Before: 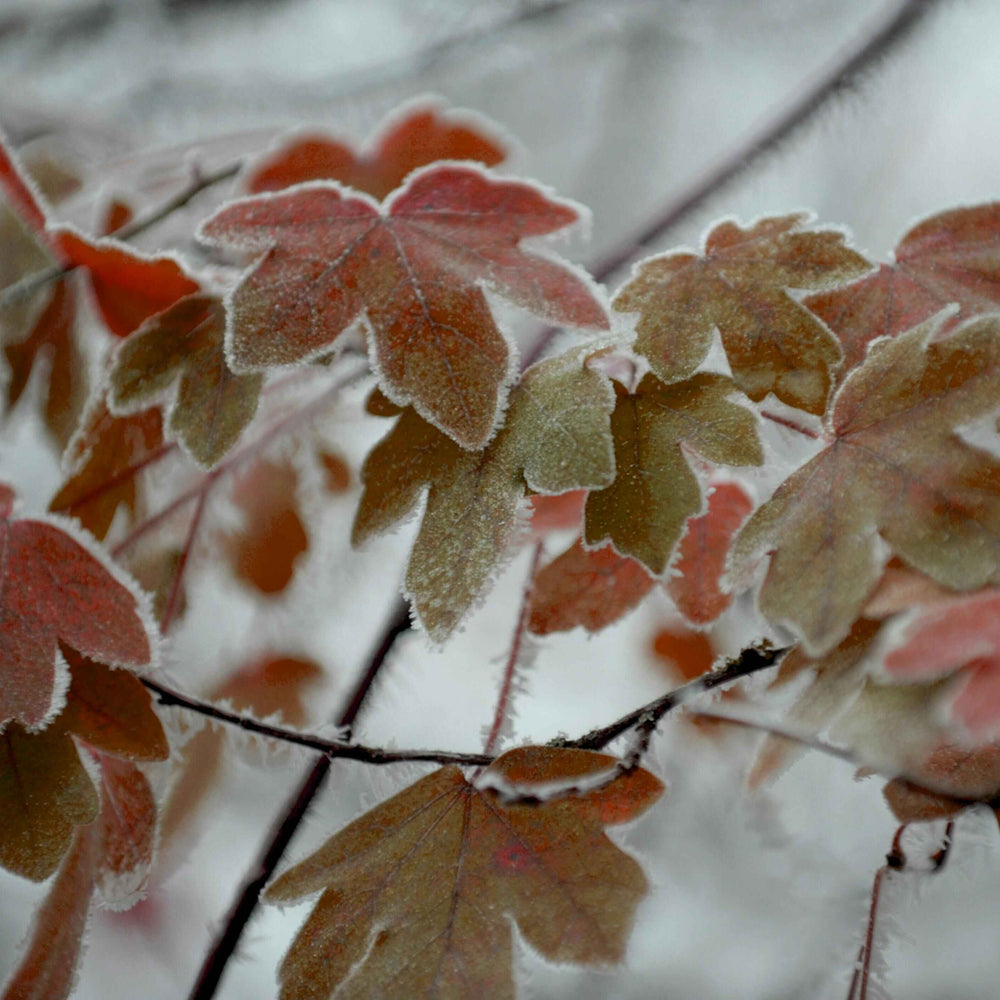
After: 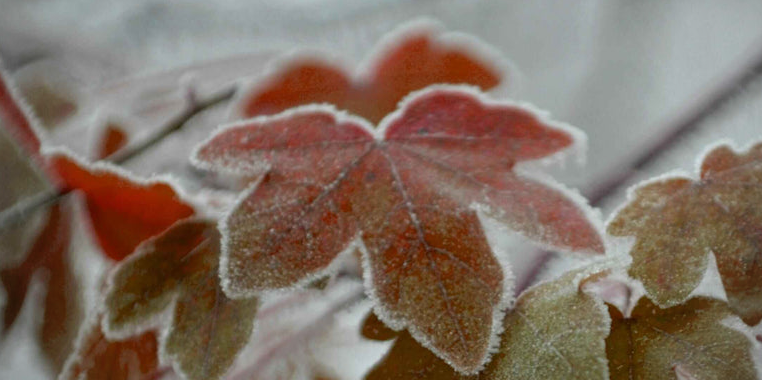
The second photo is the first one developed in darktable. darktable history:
vignetting: unbound false
crop: left 0.579%, top 7.627%, right 23.167%, bottom 54.275%
